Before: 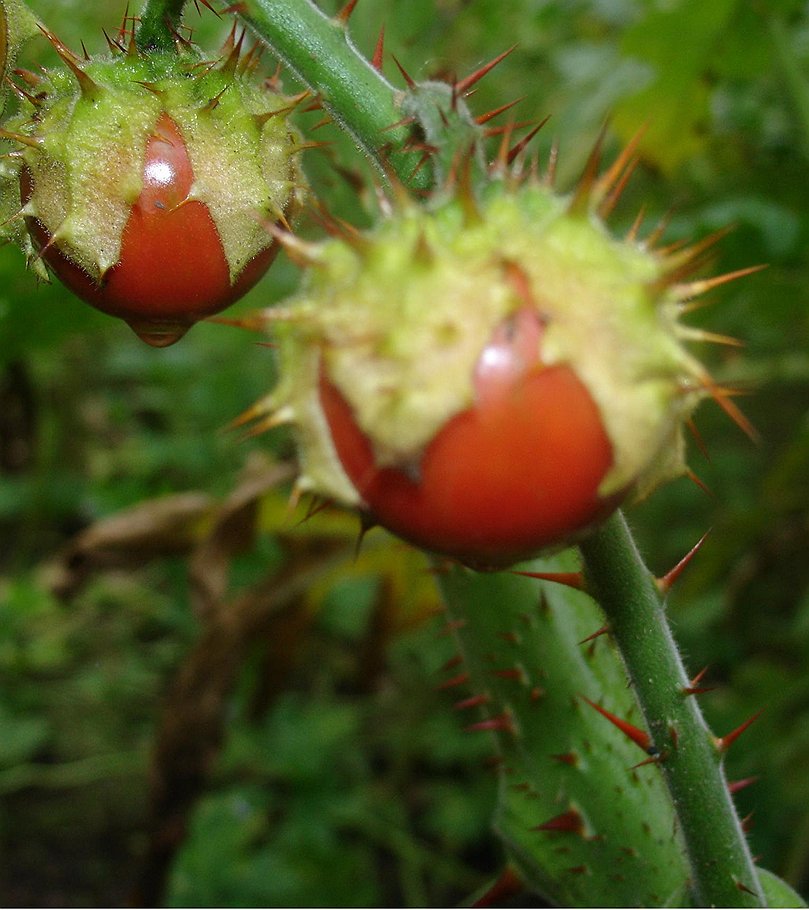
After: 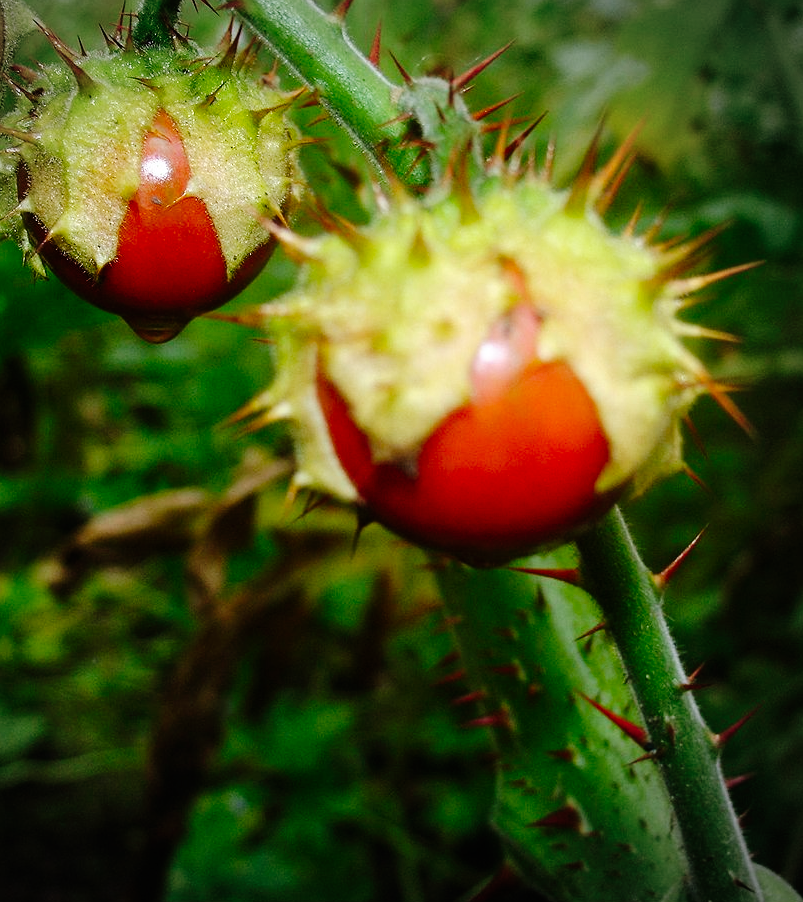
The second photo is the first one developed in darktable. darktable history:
crop: left 0.434%, top 0.485%, right 0.244%, bottom 0.386%
tone curve: curves: ch0 [(0, 0) (0.003, 0.003) (0.011, 0.005) (0.025, 0.008) (0.044, 0.012) (0.069, 0.02) (0.1, 0.031) (0.136, 0.047) (0.177, 0.088) (0.224, 0.141) (0.277, 0.222) (0.335, 0.32) (0.399, 0.422) (0.468, 0.523) (0.543, 0.623) (0.623, 0.716) (0.709, 0.796) (0.801, 0.878) (0.898, 0.957) (1, 1)], preserve colors none
vignetting: center (-0.15, 0.013)
